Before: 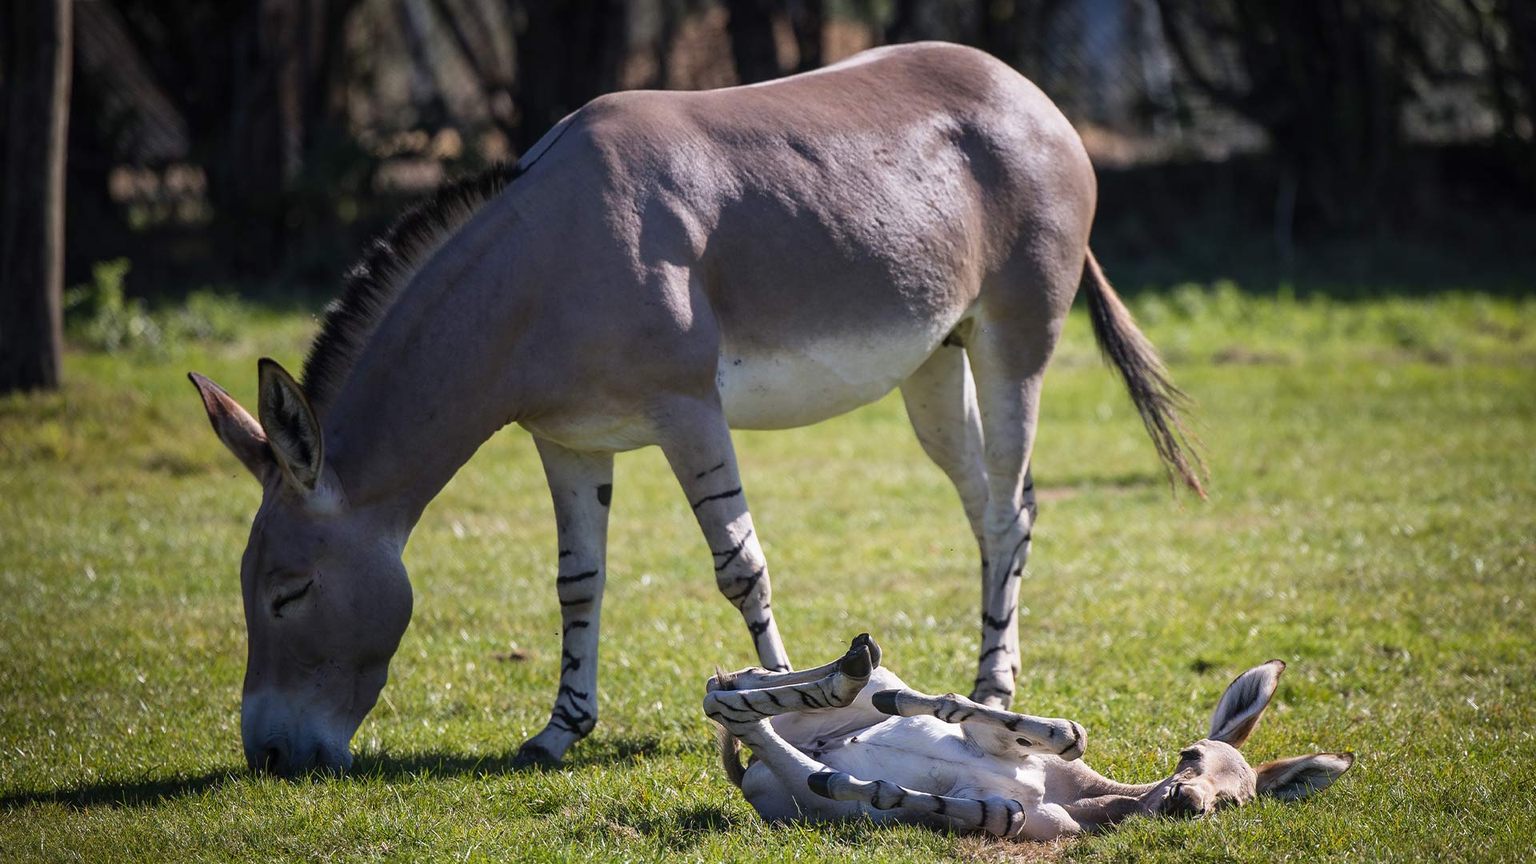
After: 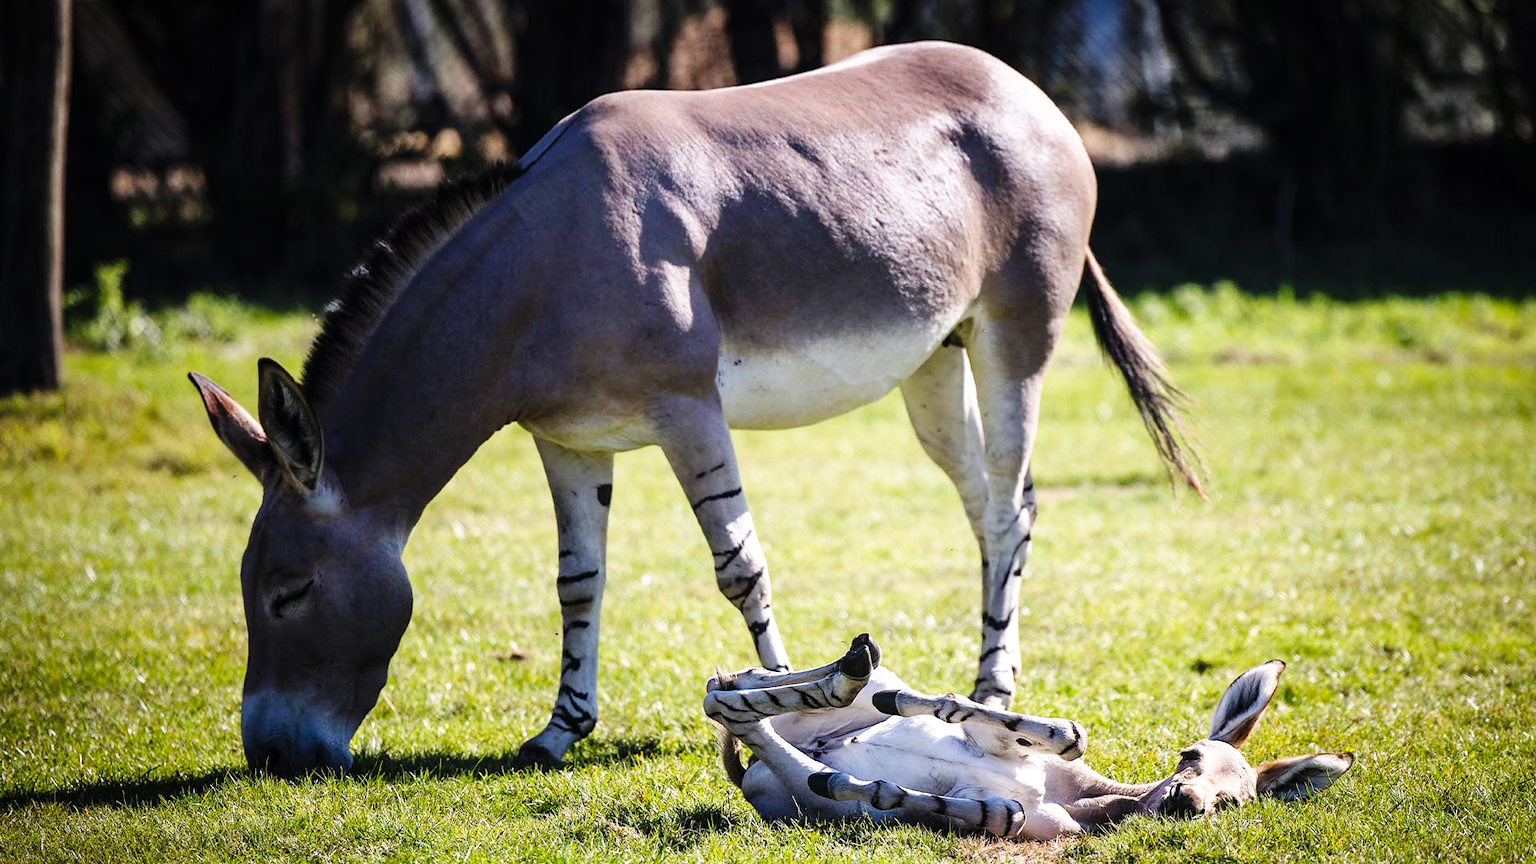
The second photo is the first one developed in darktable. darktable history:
base curve: curves: ch0 [(0, 0) (0.036, 0.025) (0.121, 0.166) (0.206, 0.329) (0.605, 0.79) (1, 1)], preserve colors none
tone equalizer: -8 EV -0.429 EV, -7 EV -0.426 EV, -6 EV -0.332 EV, -5 EV -0.24 EV, -3 EV 0.237 EV, -2 EV 0.308 EV, -1 EV 0.391 EV, +0 EV 0.401 EV
